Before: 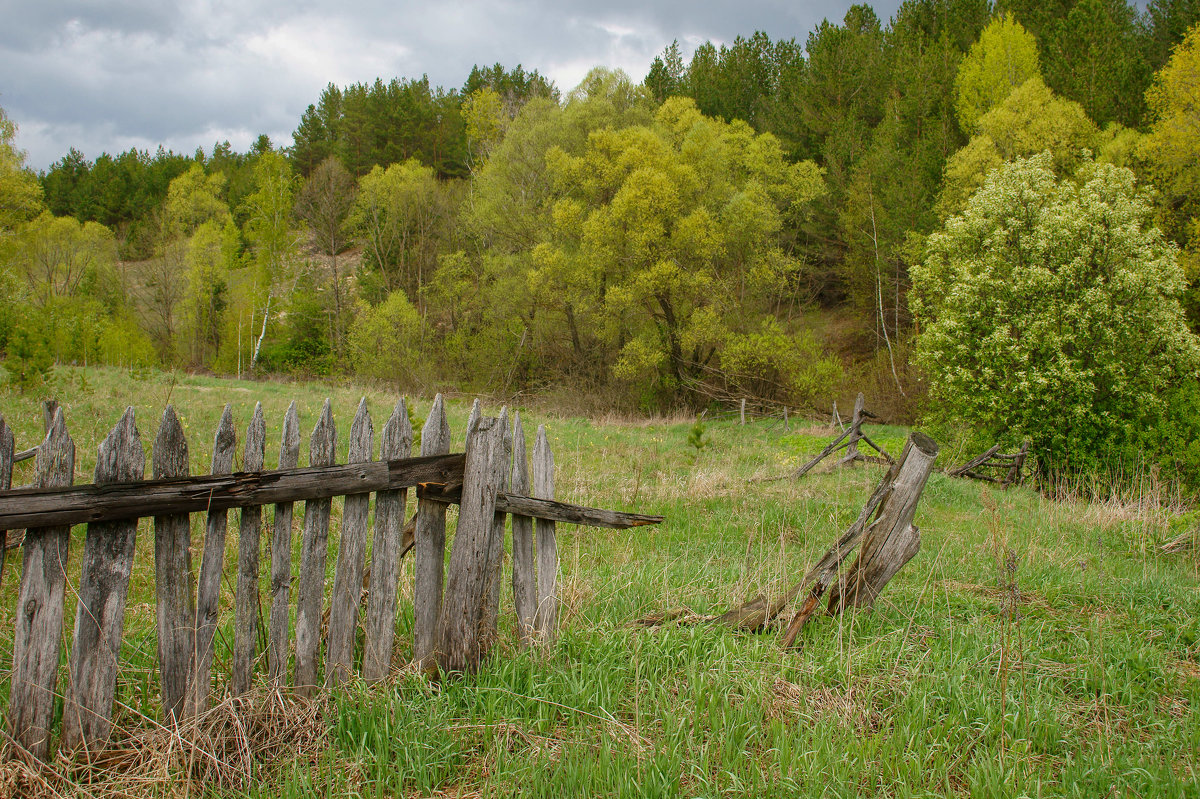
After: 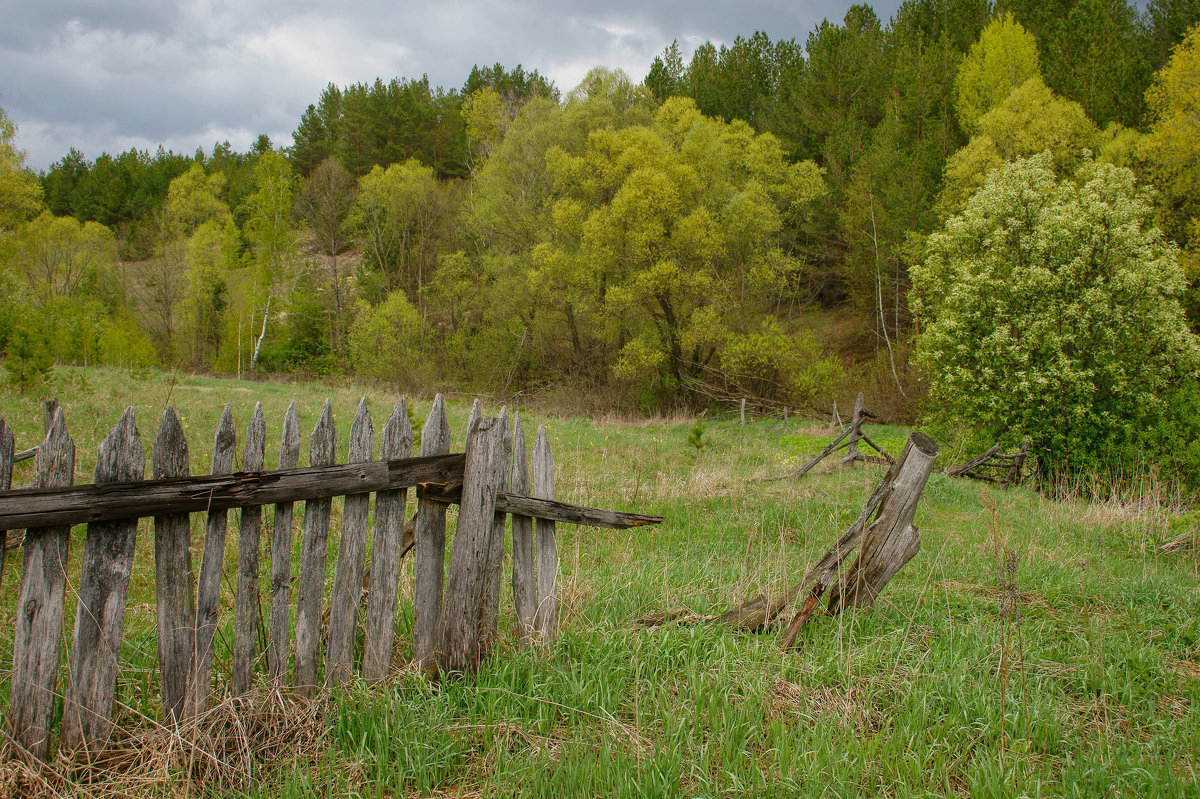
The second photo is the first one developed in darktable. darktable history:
exposure: exposure -0.157 EV, compensate exposure bias true, compensate highlight preservation false
